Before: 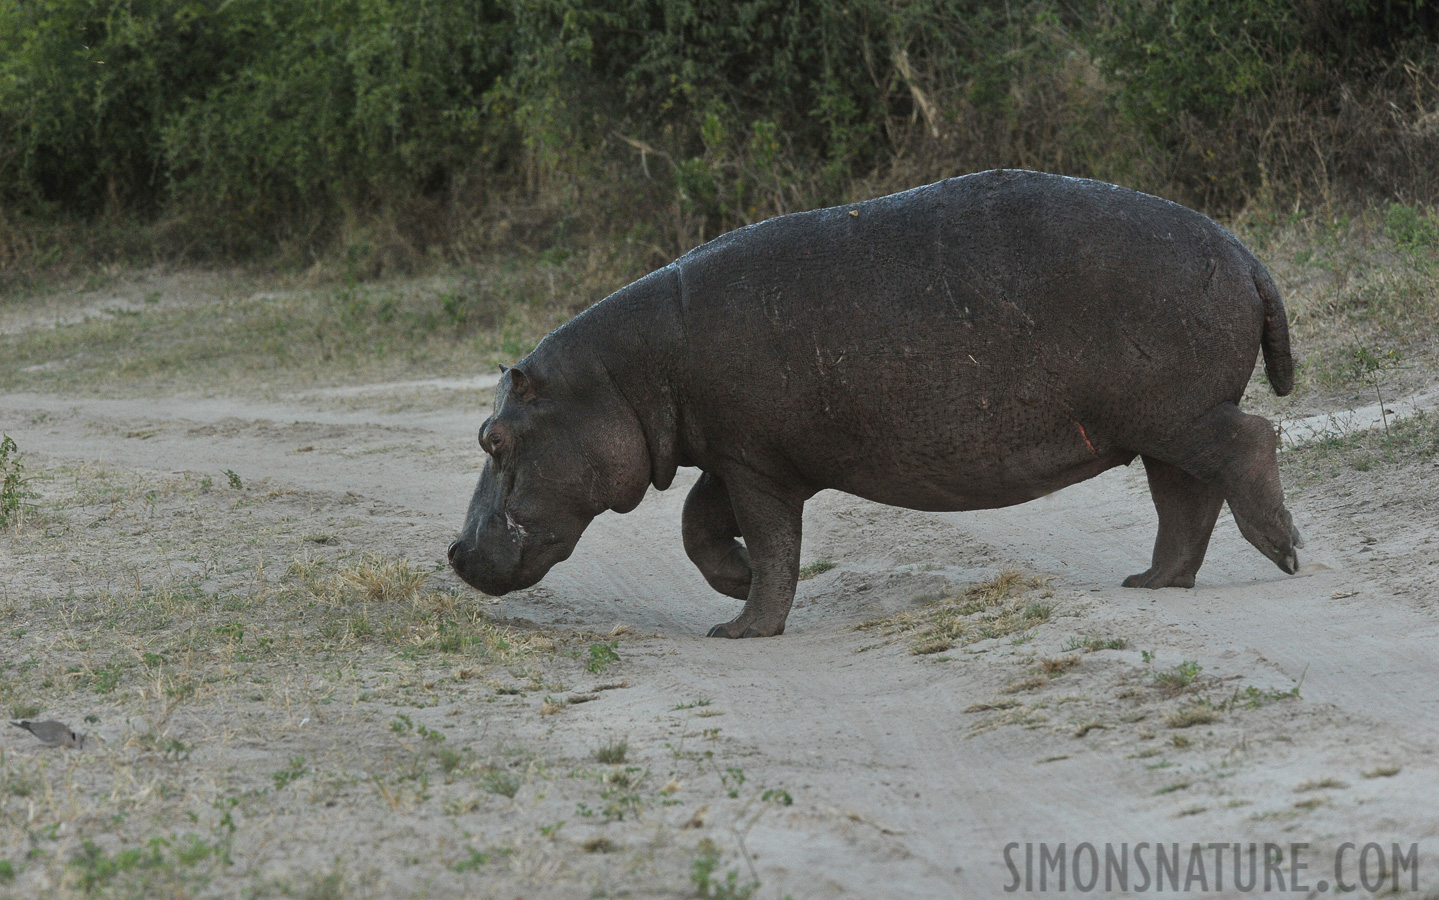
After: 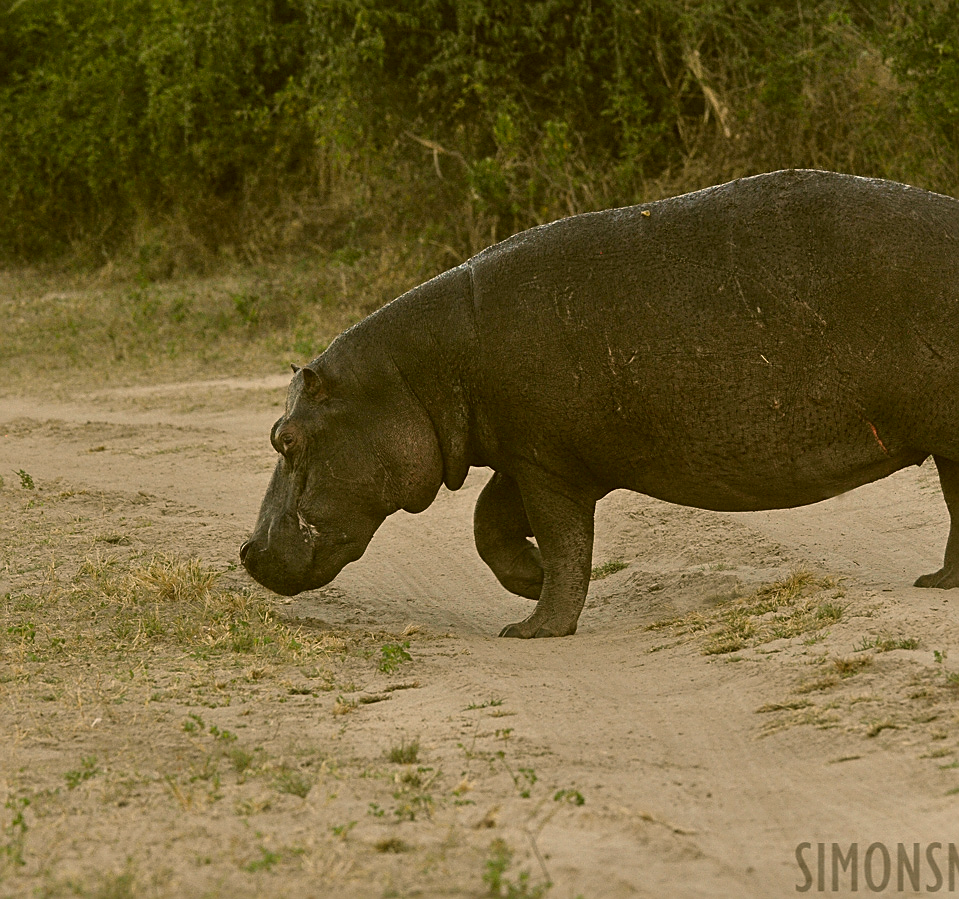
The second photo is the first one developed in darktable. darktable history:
crop and rotate: left 14.498%, right 18.797%
color balance rgb: highlights gain › chroma 3.082%, highlights gain › hue 76.97°, perceptual saturation grading › global saturation -2.264%, perceptual saturation grading › highlights -6.888%, perceptual saturation grading › mid-tones 8.649%, perceptual saturation grading › shadows 4.882%
color correction: highlights a* 8.98, highlights b* 14.88, shadows a* -0.661, shadows b* 25.92
sharpen: on, module defaults
